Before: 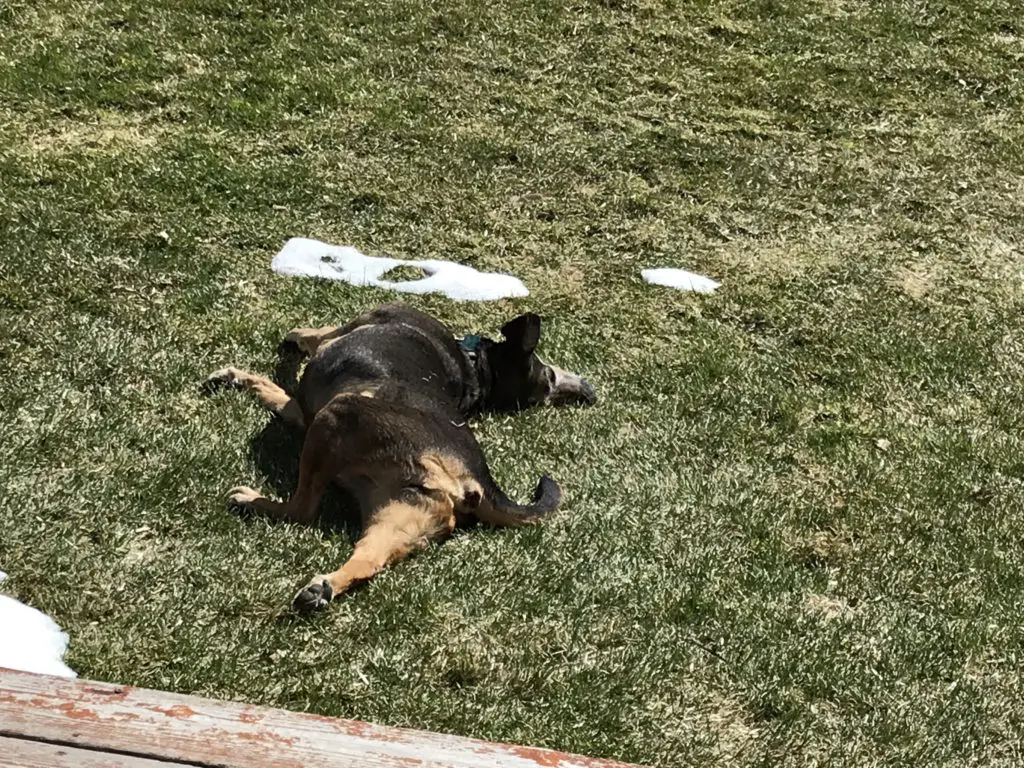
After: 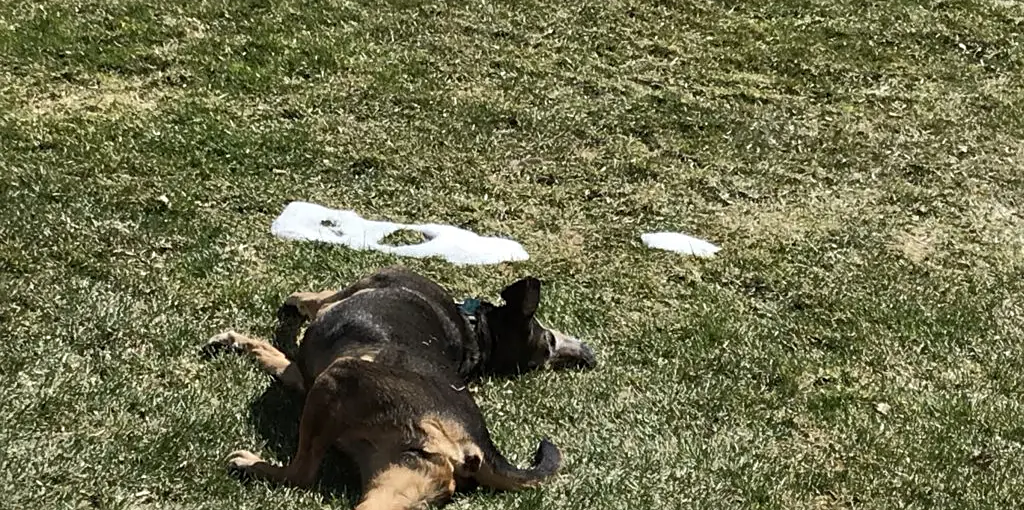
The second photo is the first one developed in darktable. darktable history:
sharpen: amount 0.201
crop and rotate: top 4.794%, bottom 28.701%
